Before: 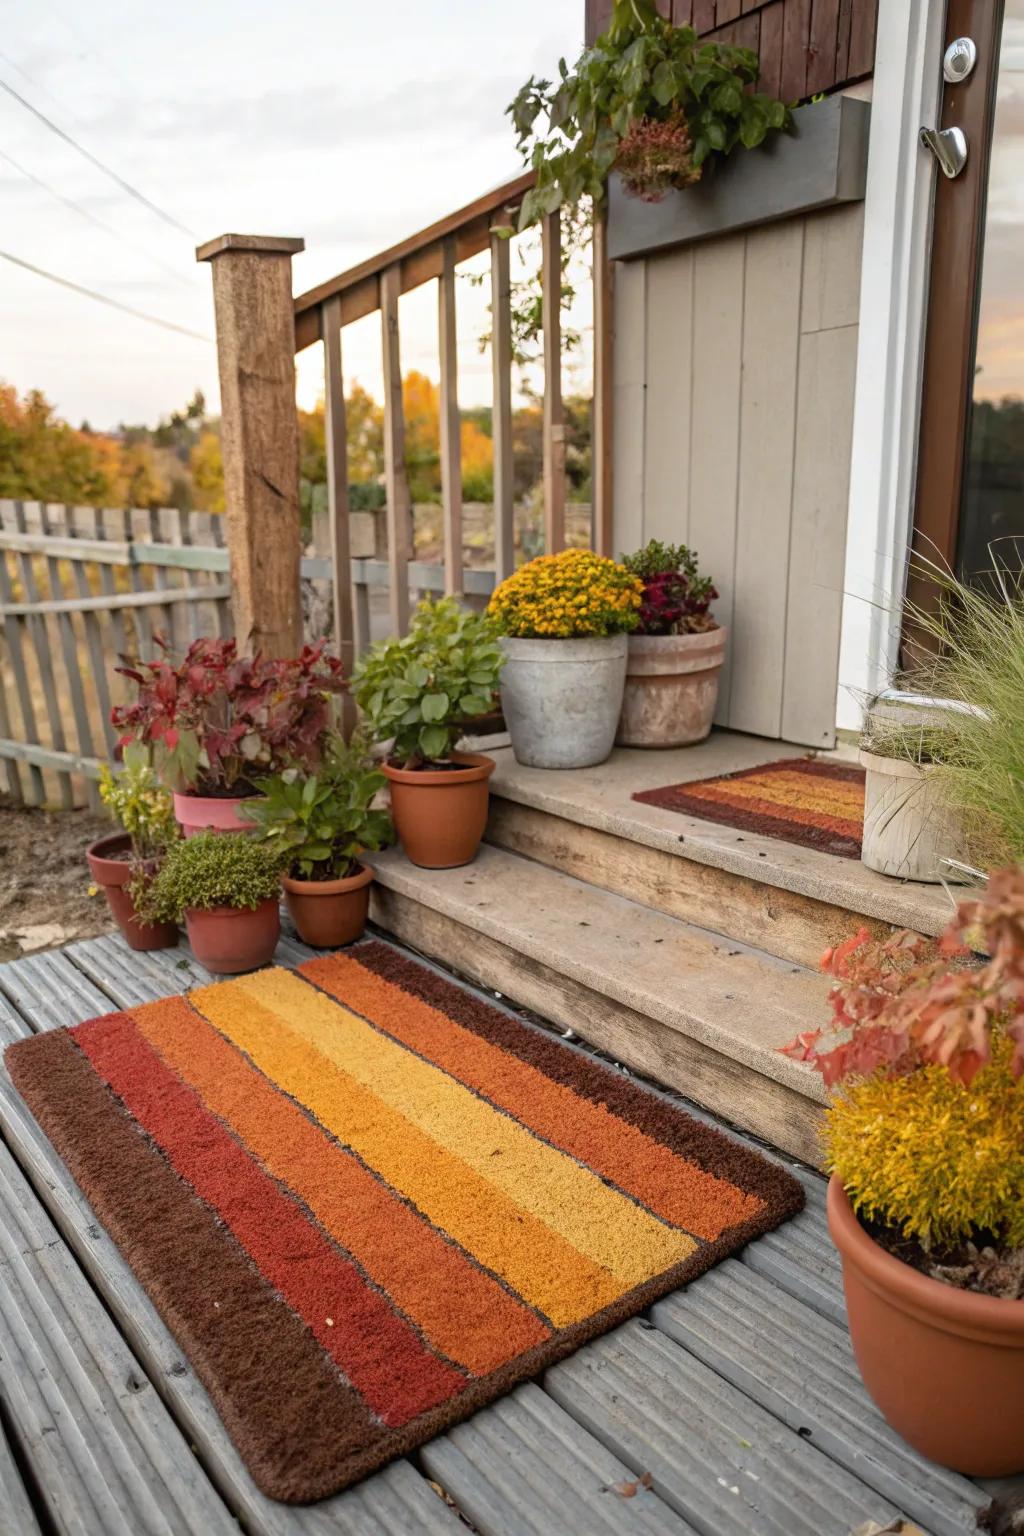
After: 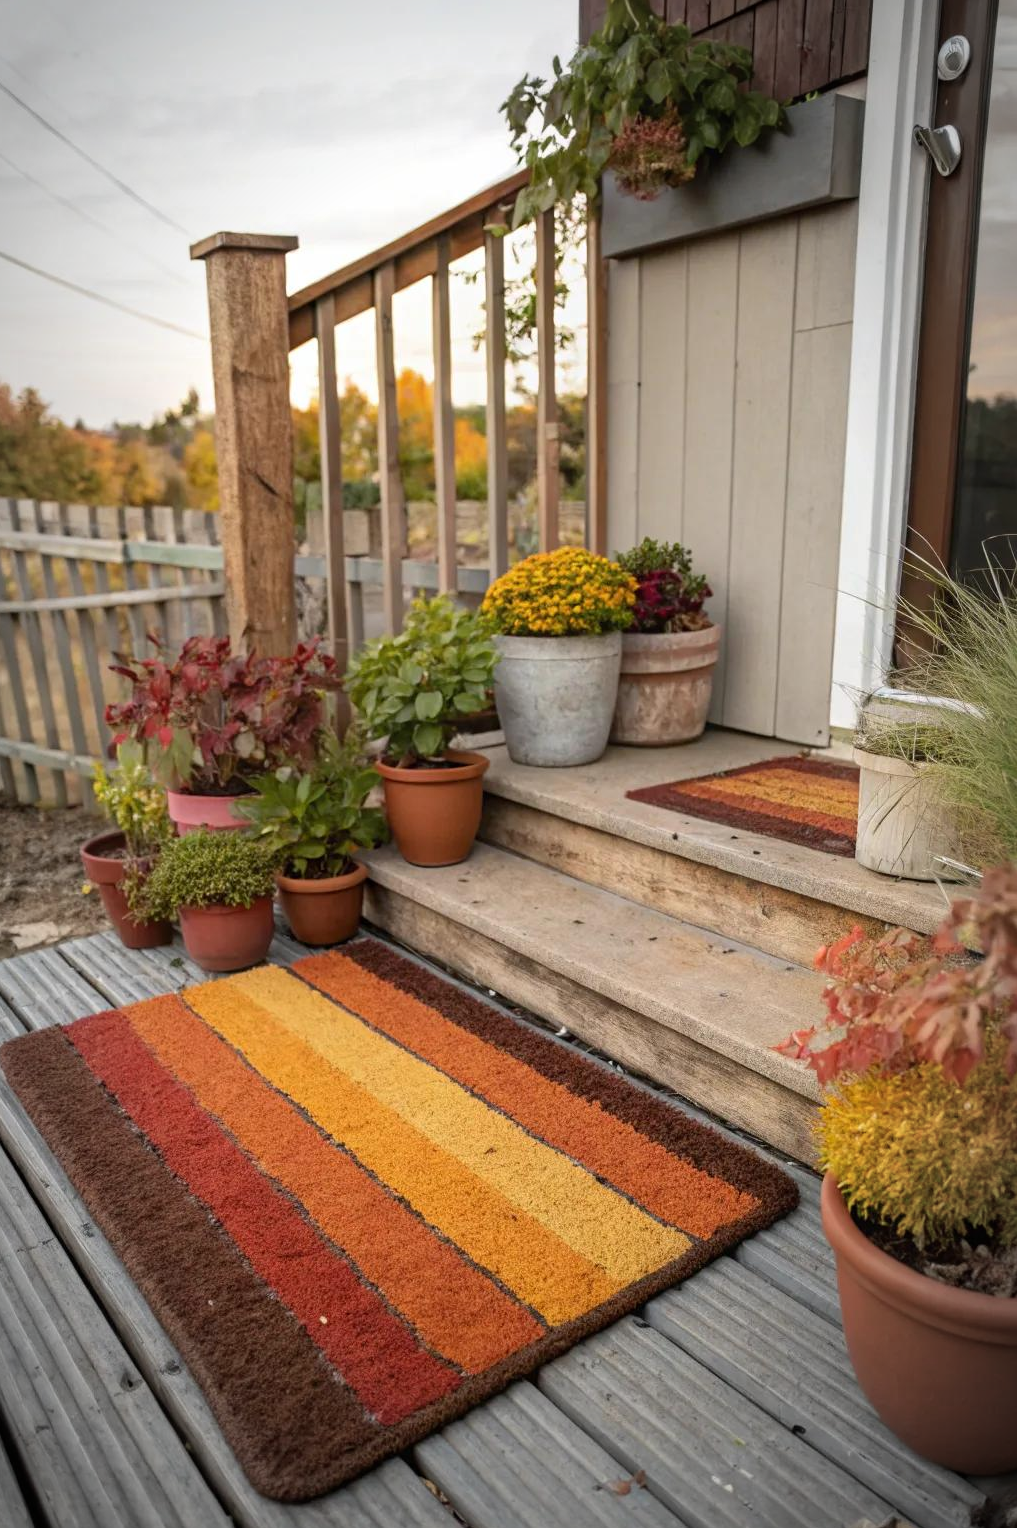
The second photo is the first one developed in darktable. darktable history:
vignetting: automatic ratio true
crop and rotate: left 0.614%, top 0.179%, bottom 0.309%
